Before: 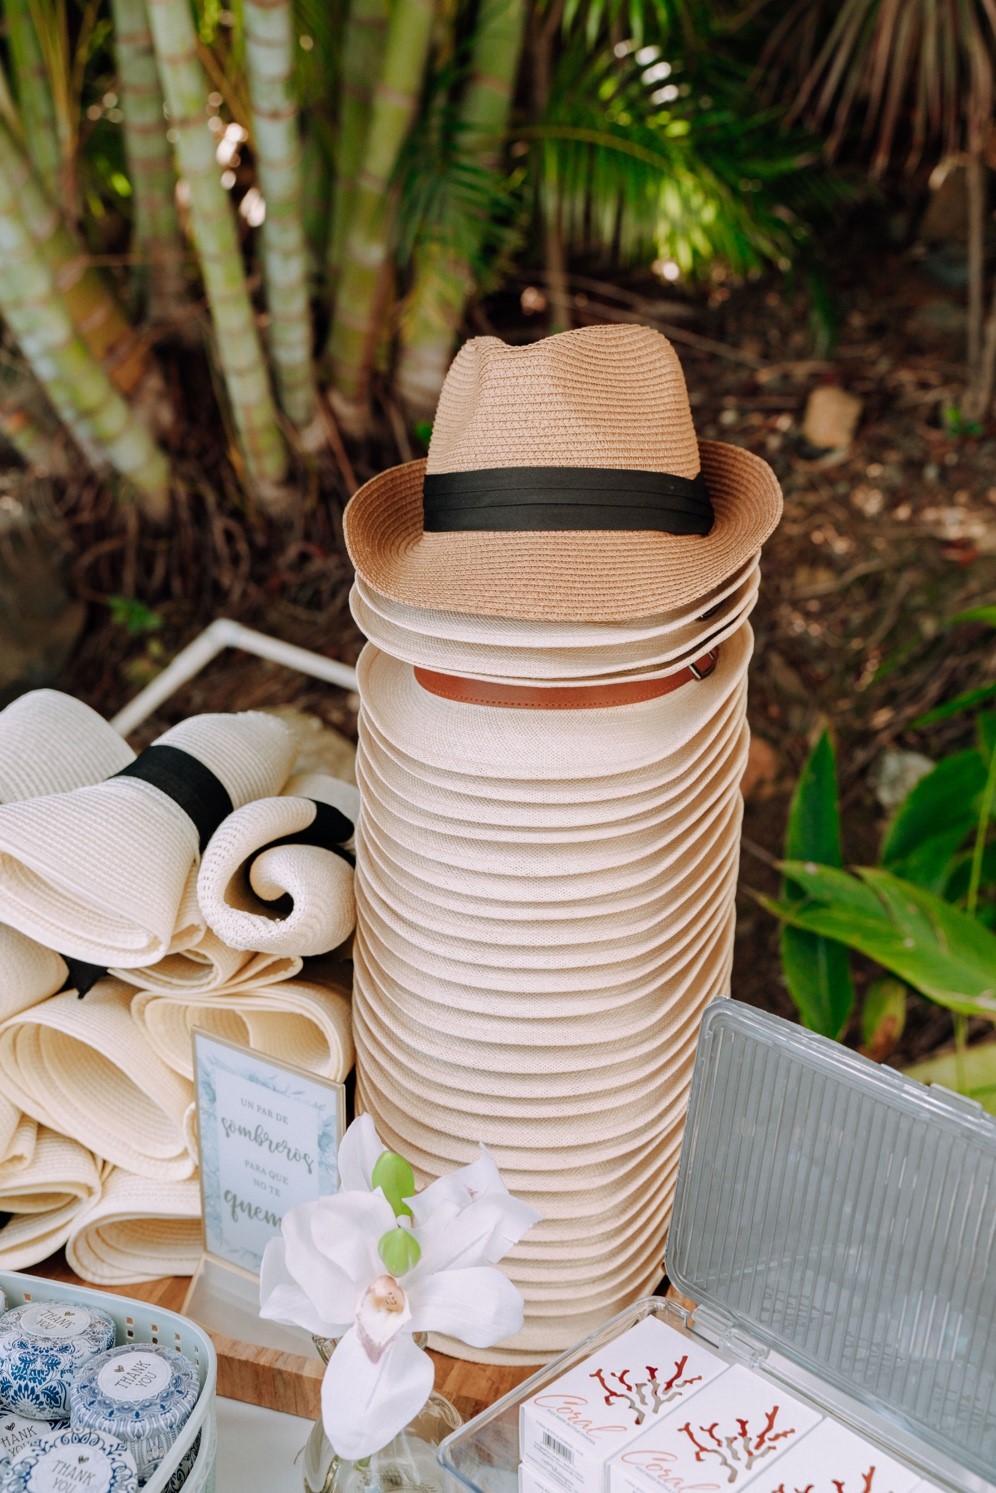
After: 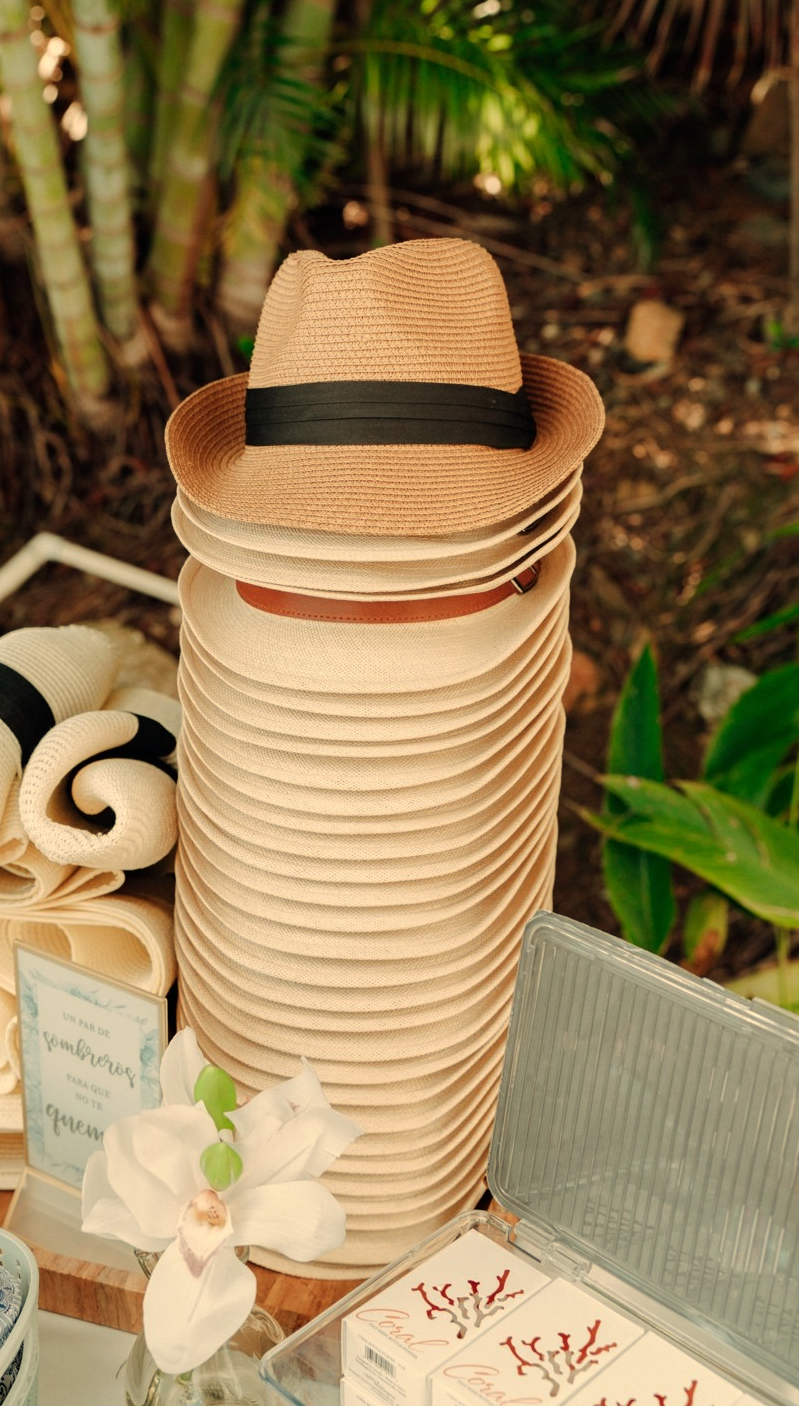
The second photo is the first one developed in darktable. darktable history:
white balance: red 1.08, blue 0.791
crop and rotate: left 17.959%, top 5.771%, right 1.742%
